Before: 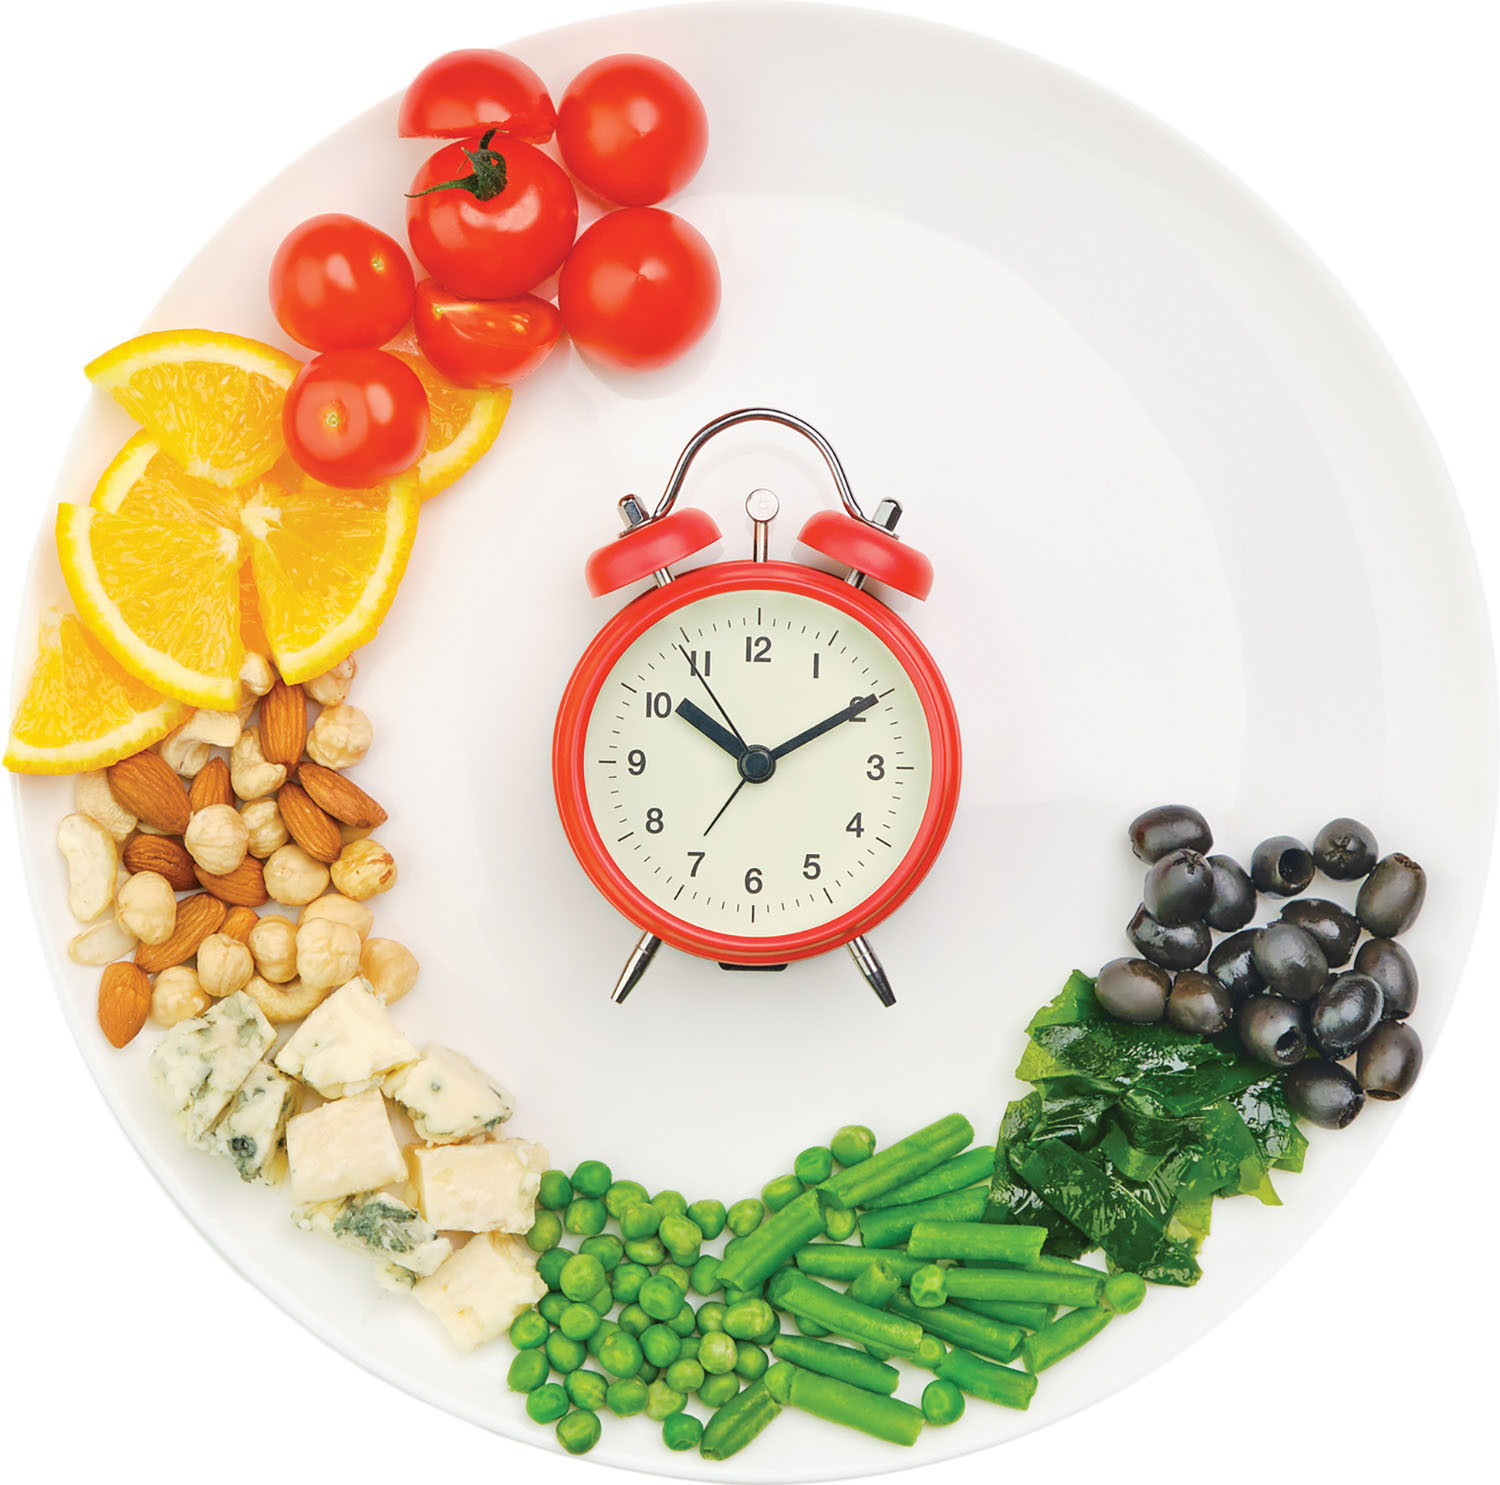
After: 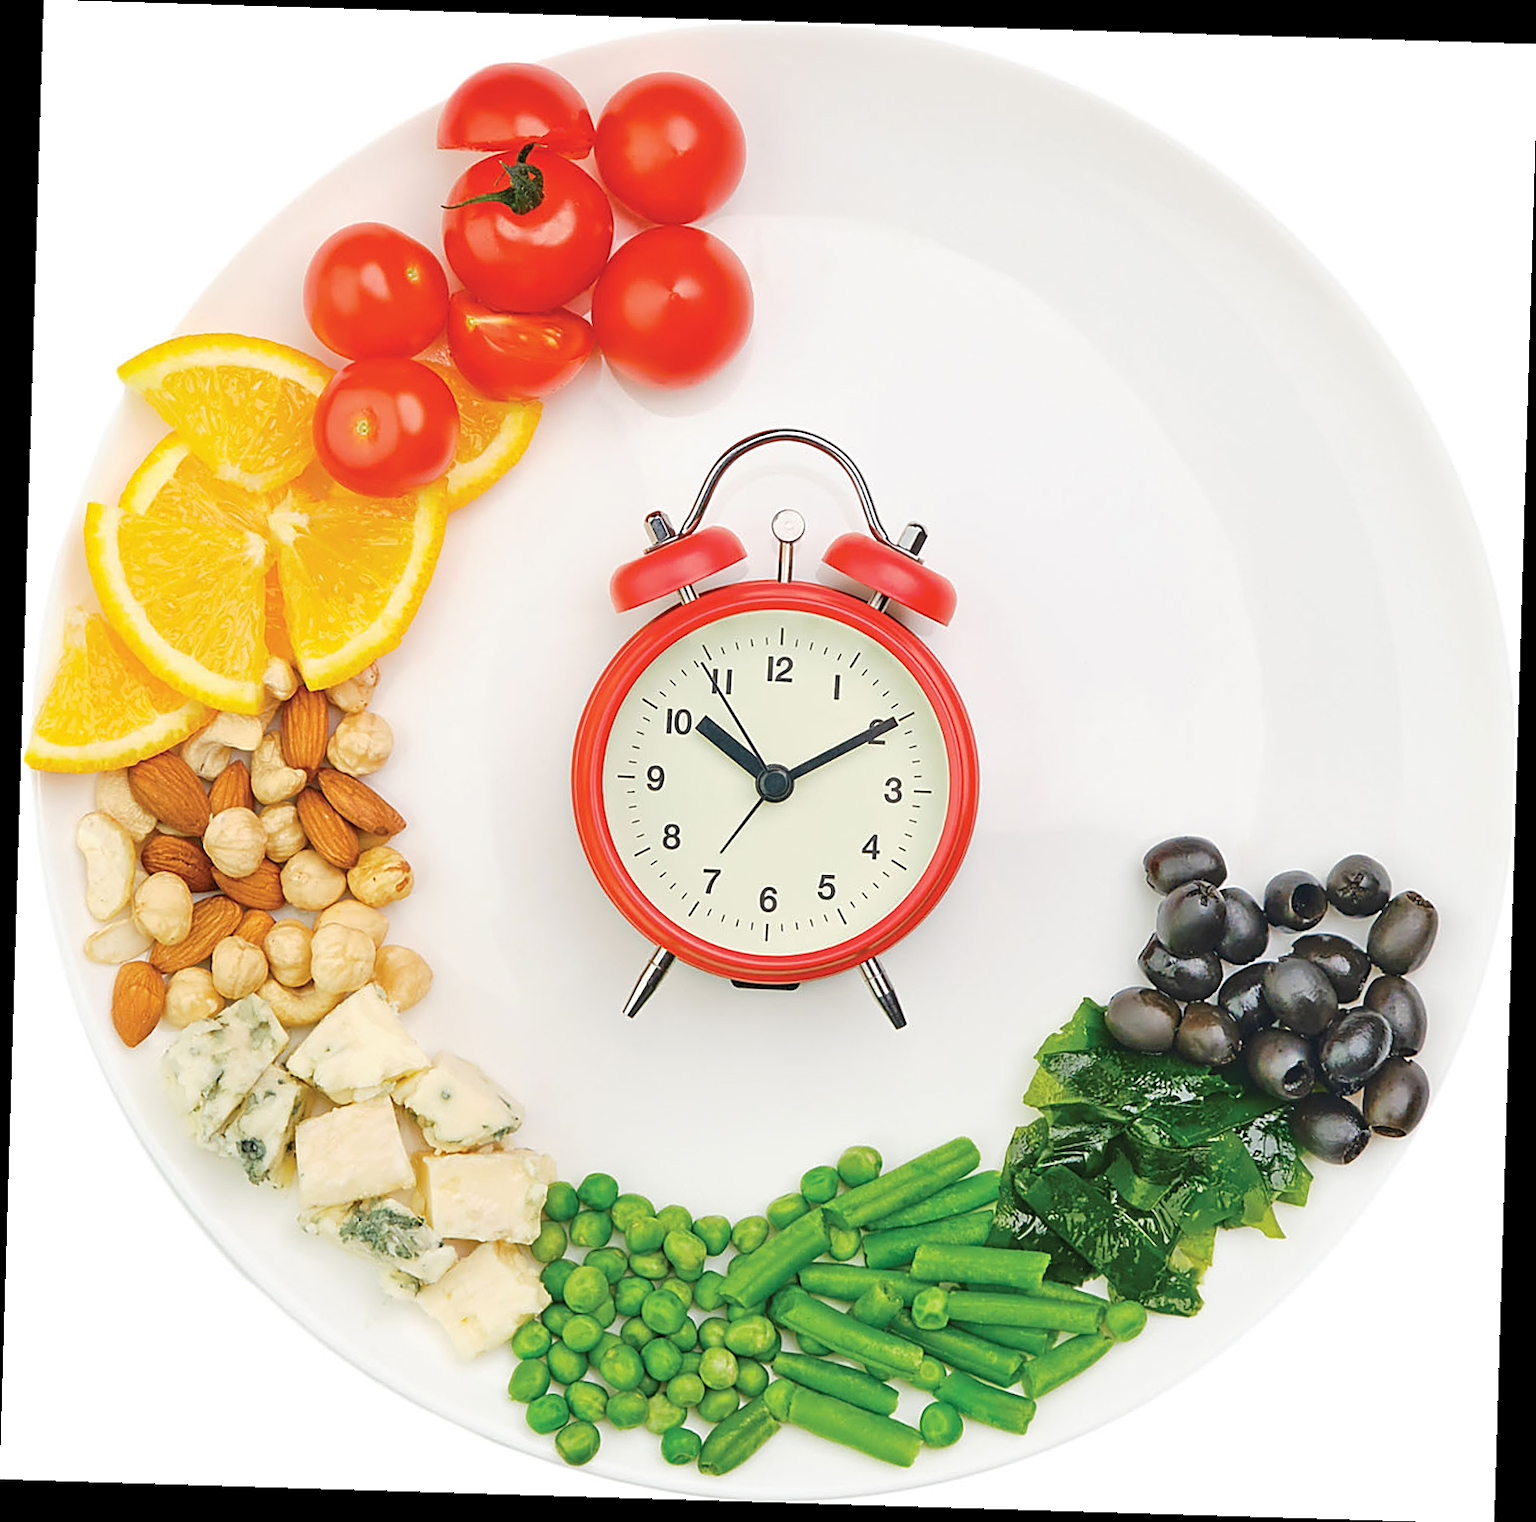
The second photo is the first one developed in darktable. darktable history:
rotate and perspective: rotation 1.72°, automatic cropping off
sharpen: on, module defaults
